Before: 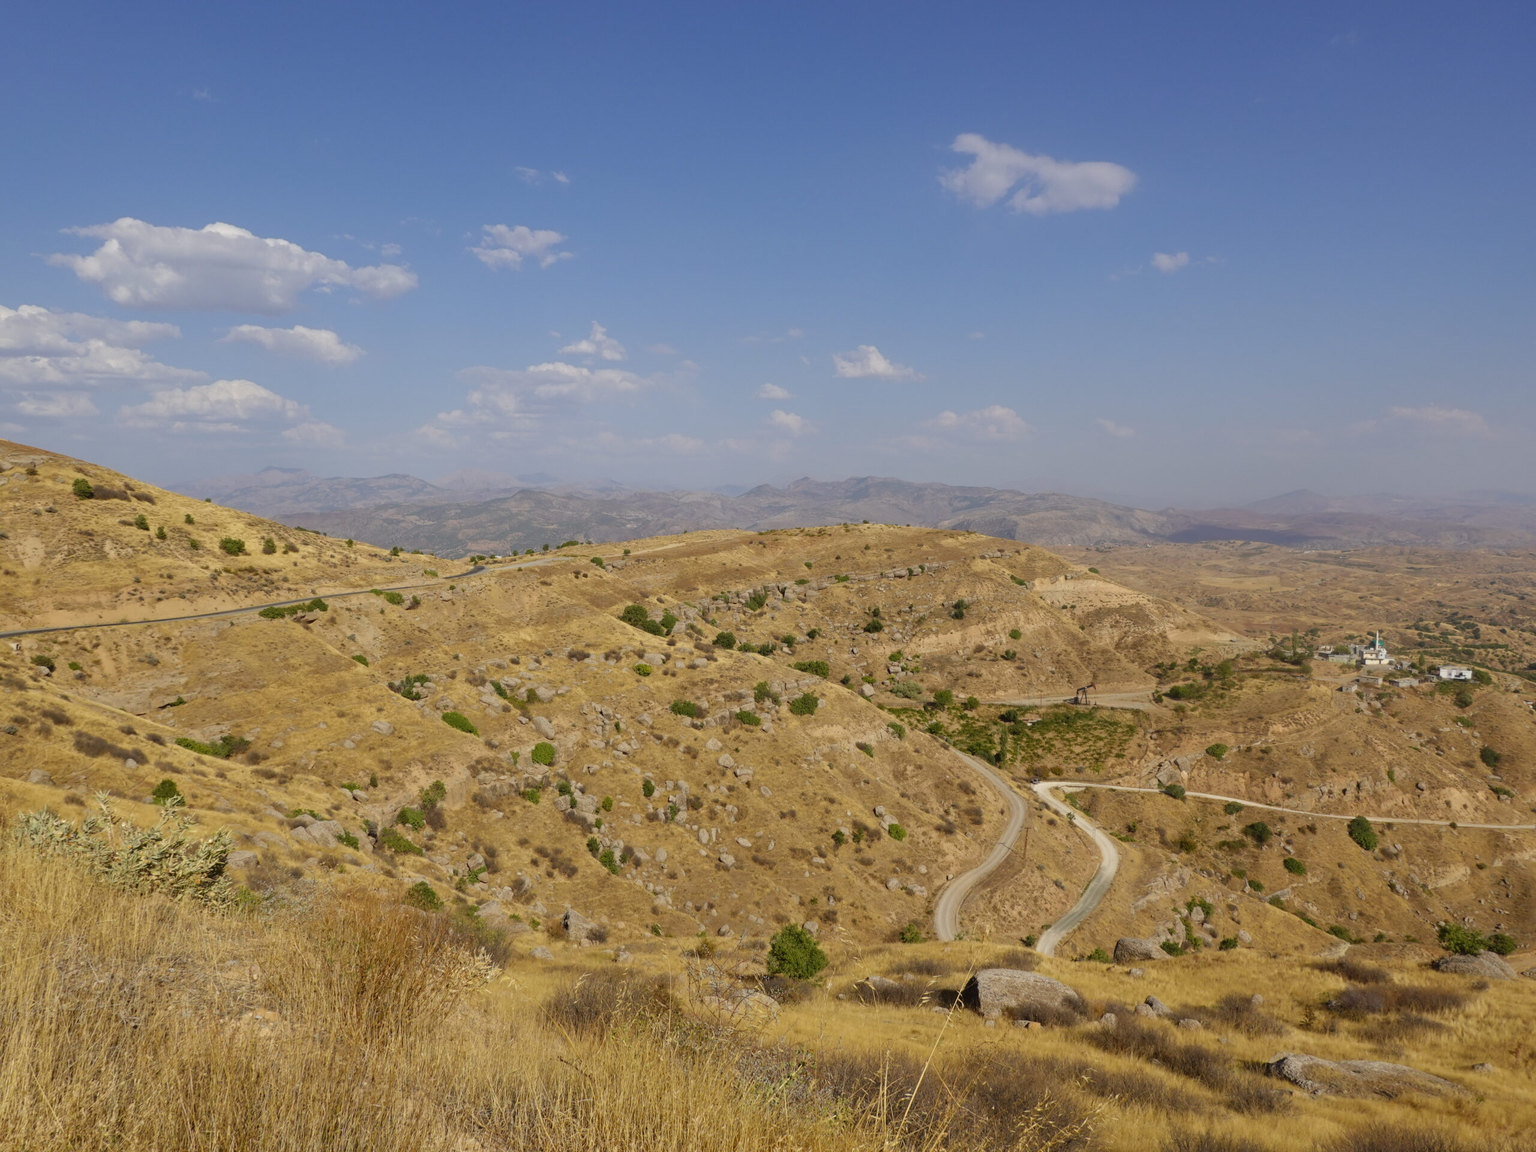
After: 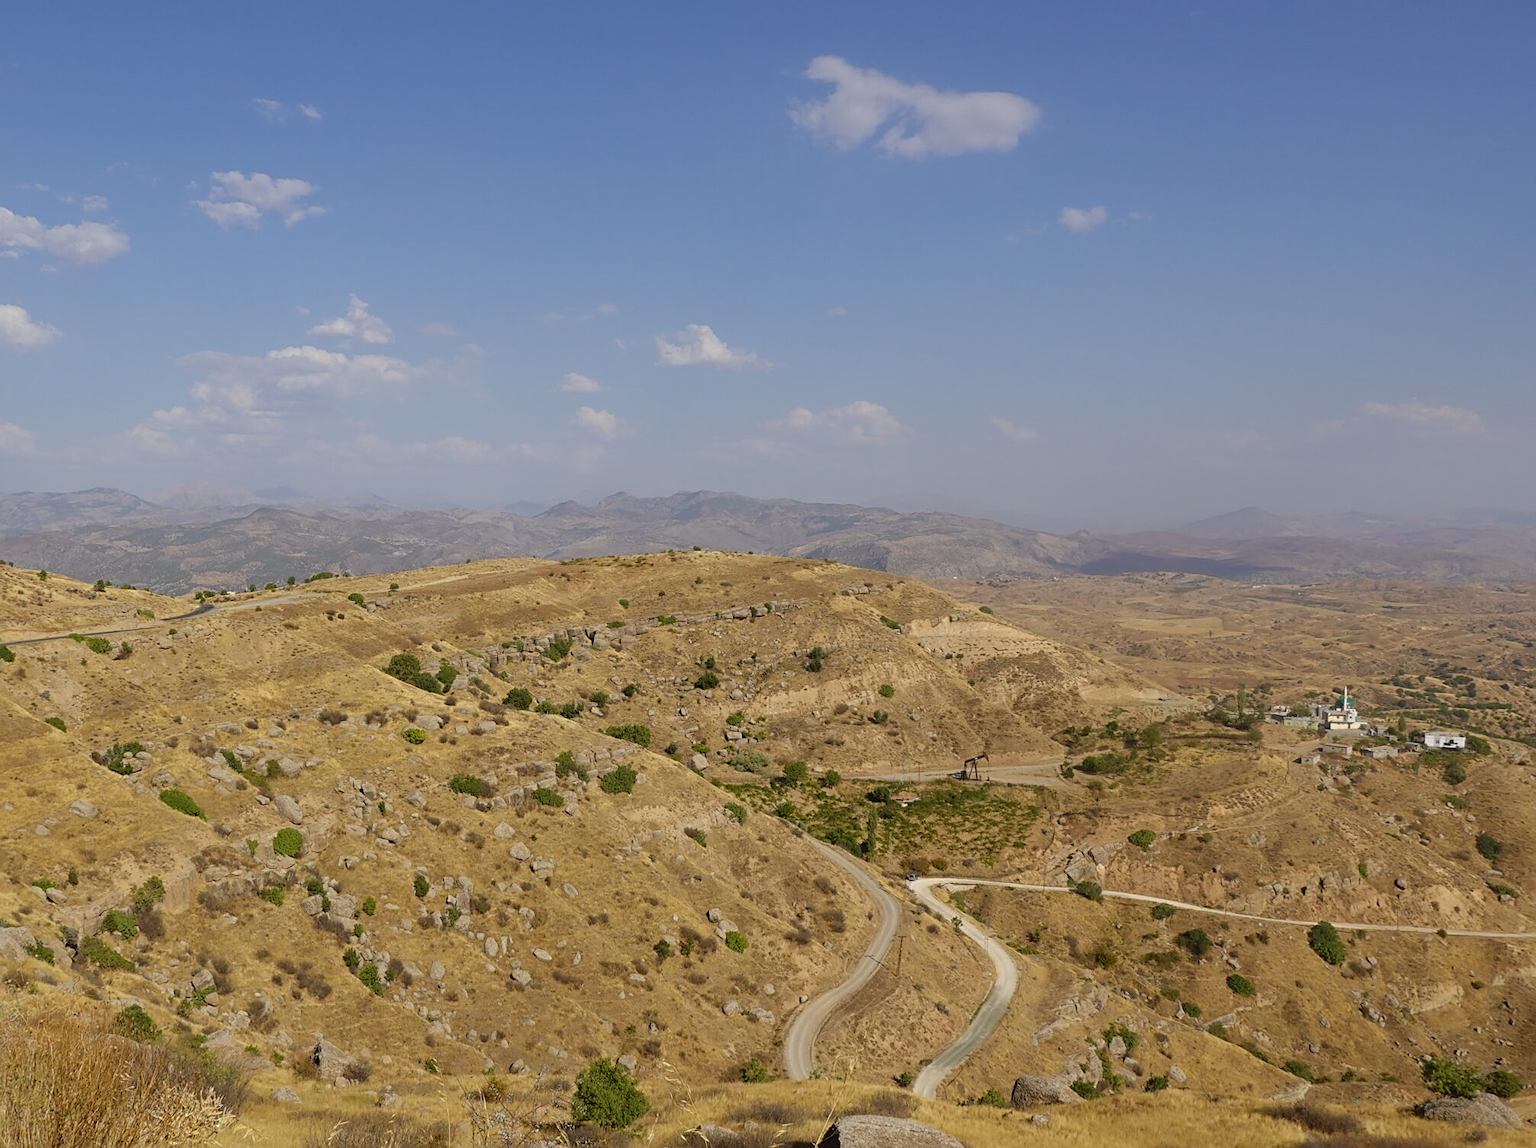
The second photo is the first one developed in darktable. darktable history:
crop and rotate: left 20.619%, top 7.761%, right 0.494%, bottom 13.548%
sharpen: radius 1.955
